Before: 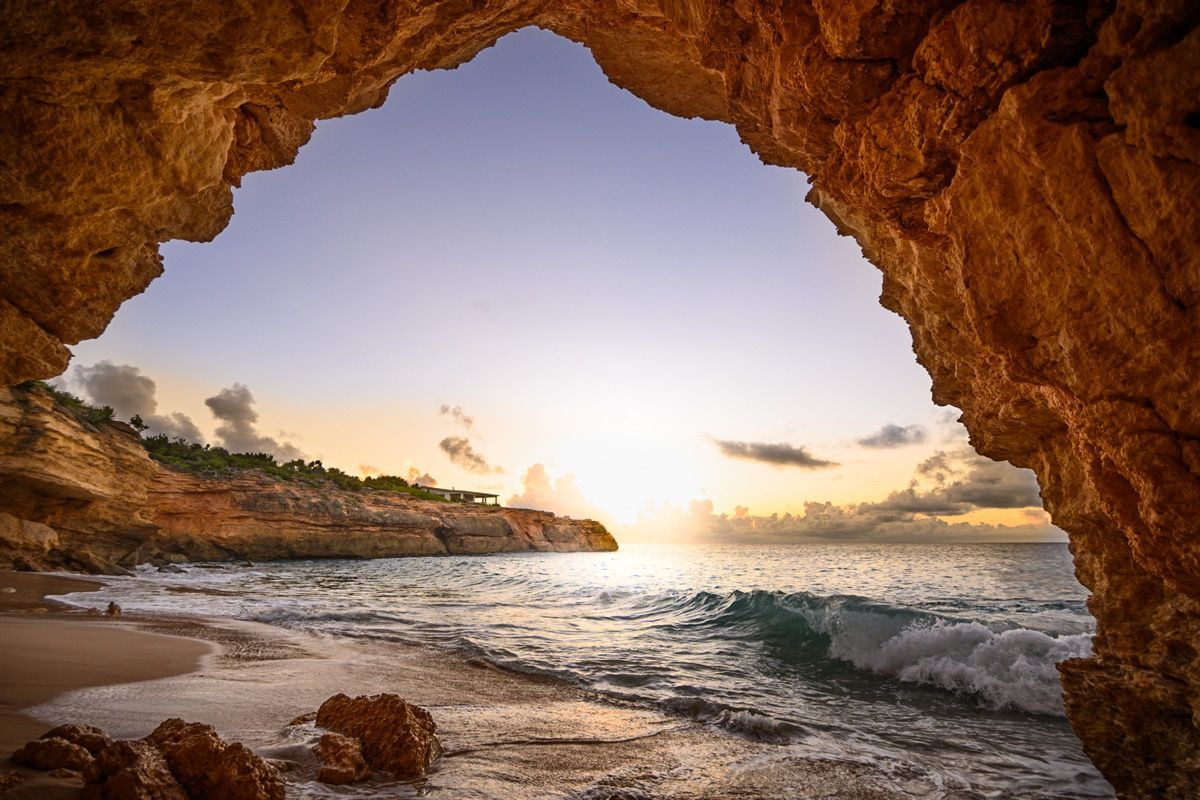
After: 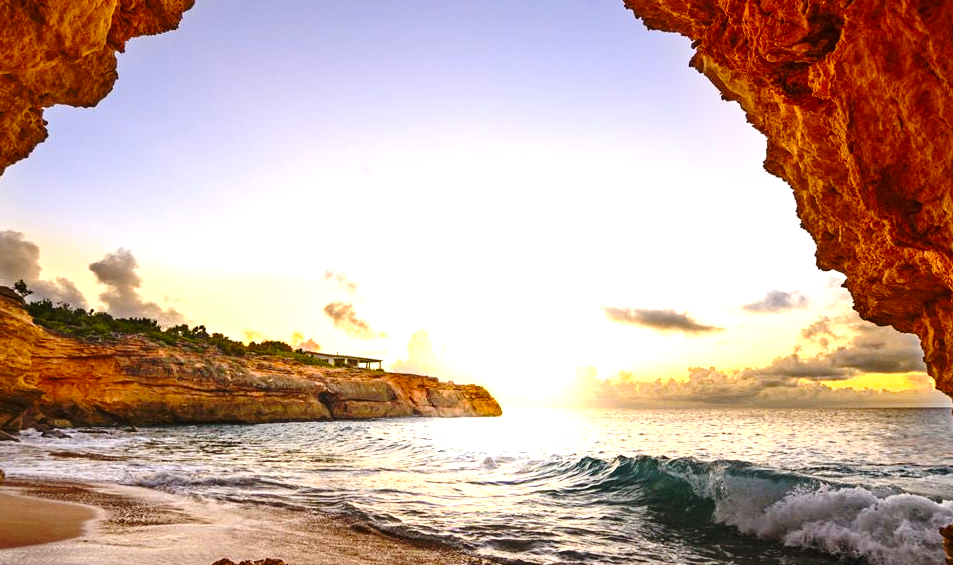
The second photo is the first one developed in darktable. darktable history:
base curve: curves: ch0 [(0, 0) (0.073, 0.04) (0.157, 0.139) (0.492, 0.492) (0.758, 0.758) (1, 1)], preserve colors none
exposure: exposure 0.74 EV, compensate highlight preservation false
color balance: output saturation 120%
crop: left 9.712%, top 16.928%, right 10.845%, bottom 12.332%
